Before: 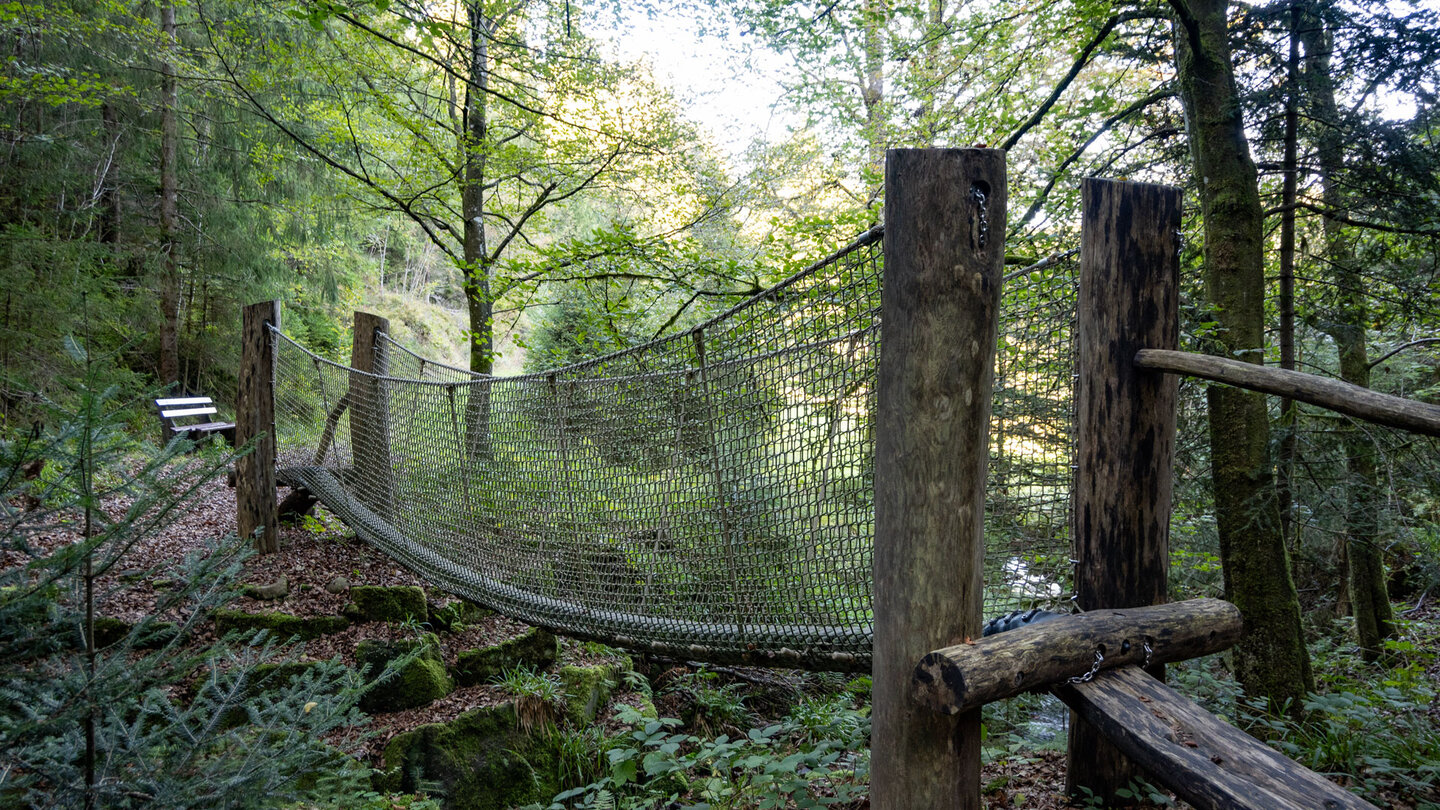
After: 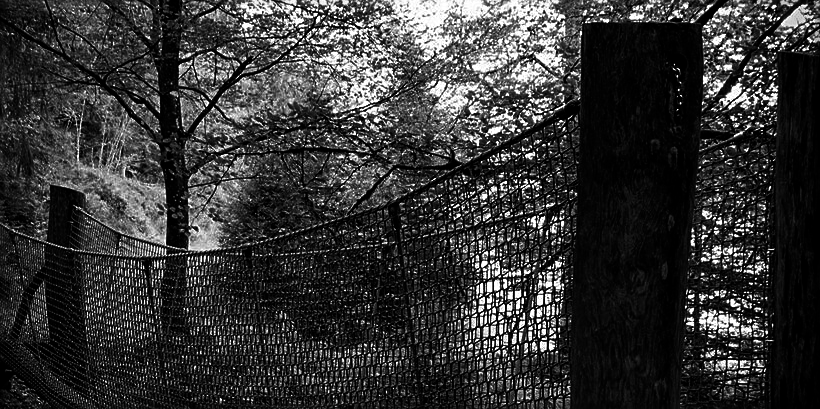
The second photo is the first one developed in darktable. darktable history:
crop: left 21.116%, top 15.582%, right 21.878%, bottom 33.88%
sharpen: on, module defaults
contrast brightness saturation: brightness -0.99, saturation 0.994
color calibration: output gray [0.31, 0.36, 0.33, 0], illuminant same as pipeline (D50), adaptation none (bypass), x 0.332, y 0.334, temperature 5019.45 K, saturation algorithm version 1 (2020)
vignetting: brightness -0.879
